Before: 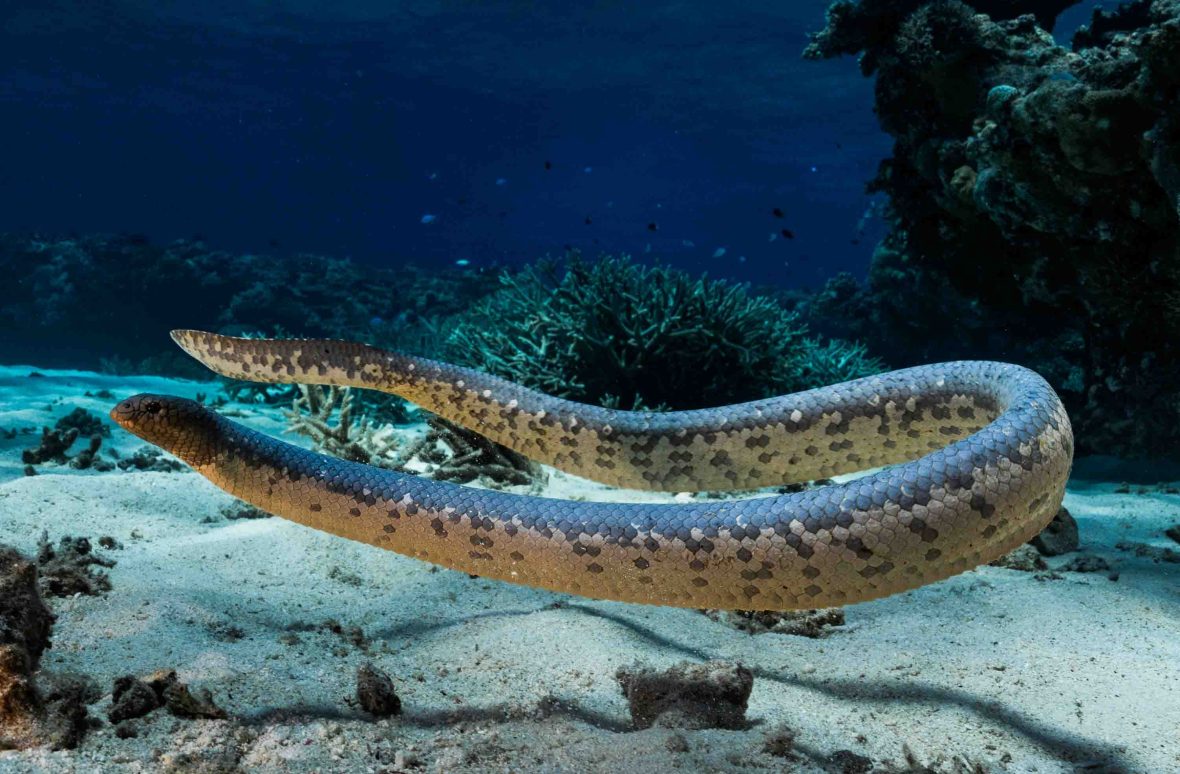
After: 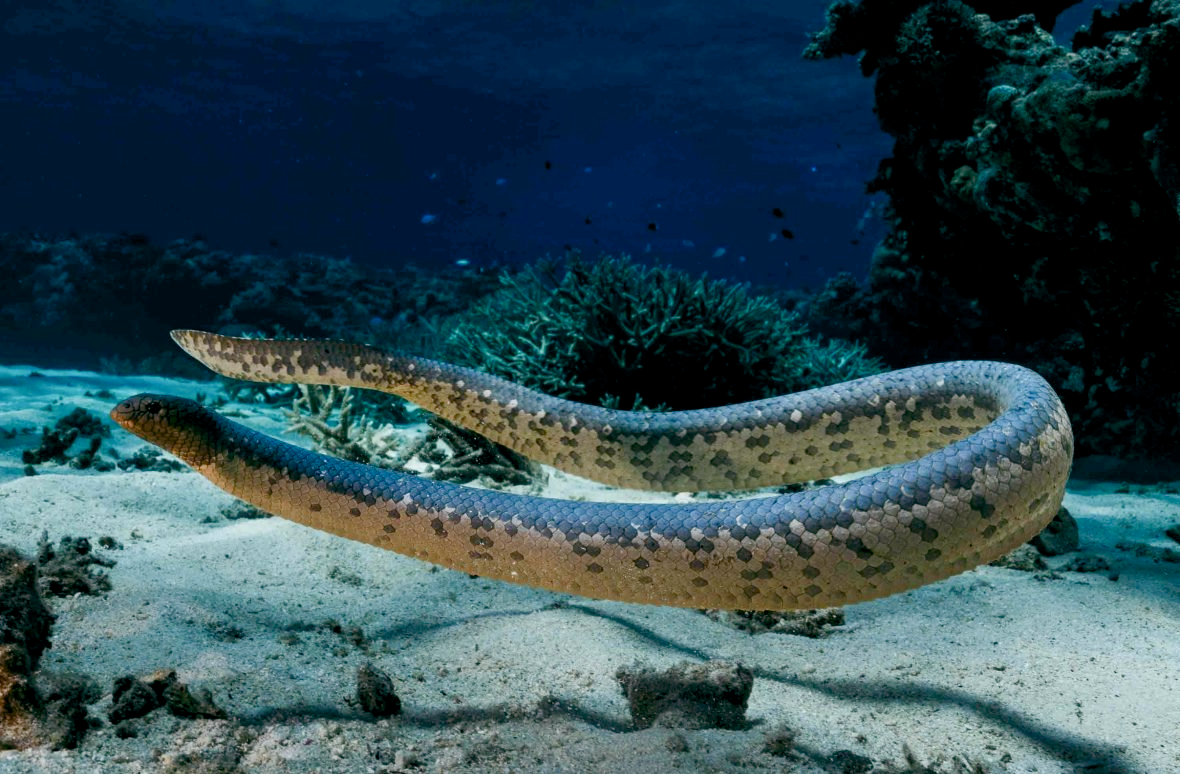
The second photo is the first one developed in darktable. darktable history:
color balance rgb: global offset › luminance -0.346%, global offset › chroma 0.113%, global offset › hue 167.66°, perceptual saturation grading › global saturation 0.601%, perceptual saturation grading › highlights -30.374%, perceptual saturation grading › shadows 19.858%, perceptual brilliance grading › global brilliance -0.746%, perceptual brilliance grading › highlights -1.404%, perceptual brilliance grading › mid-tones -0.513%, perceptual brilliance grading › shadows -0.923%, global vibrance 14.949%
